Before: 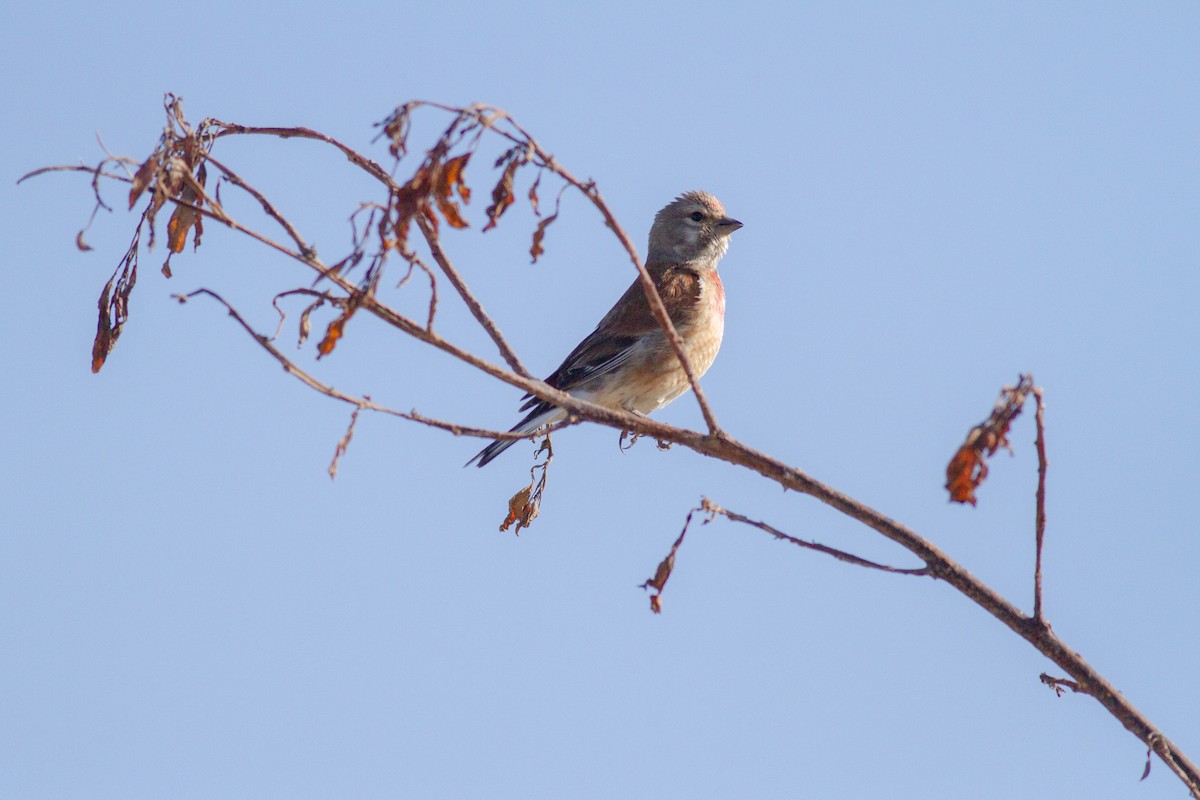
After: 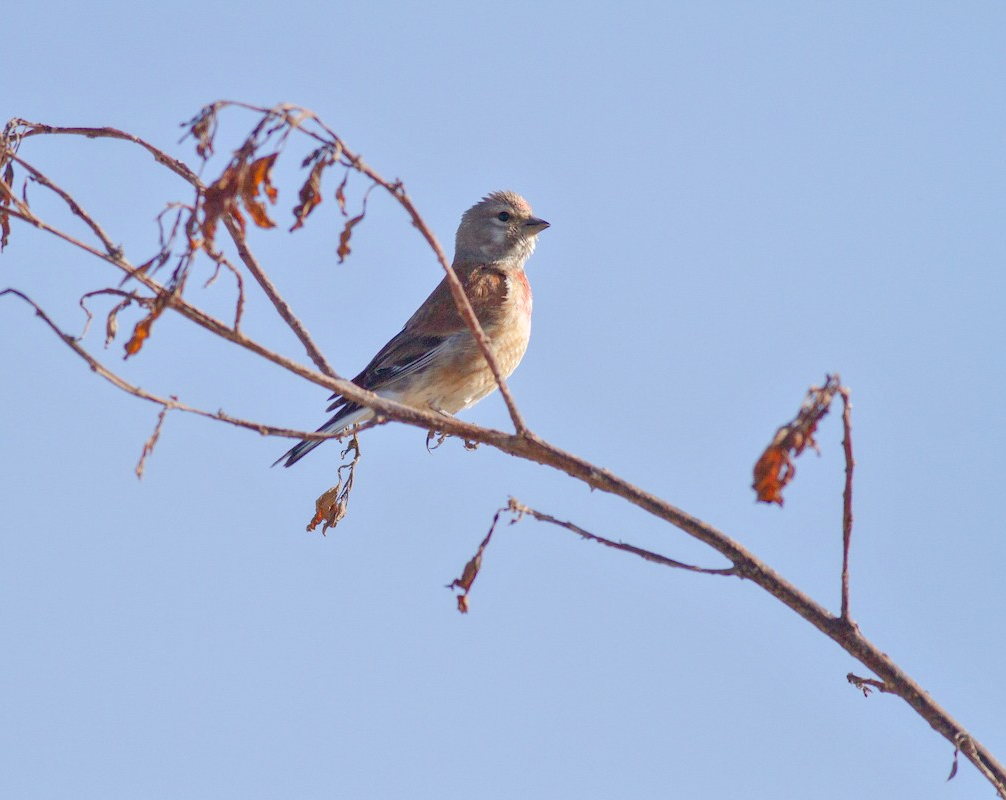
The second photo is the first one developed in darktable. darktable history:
crop: left 16.145%
tone equalizer: -8 EV 1 EV, -7 EV 1 EV, -6 EV 1 EV, -5 EV 1 EV, -4 EV 1 EV, -3 EV 0.75 EV, -2 EV 0.5 EV, -1 EV 0.25 EV
